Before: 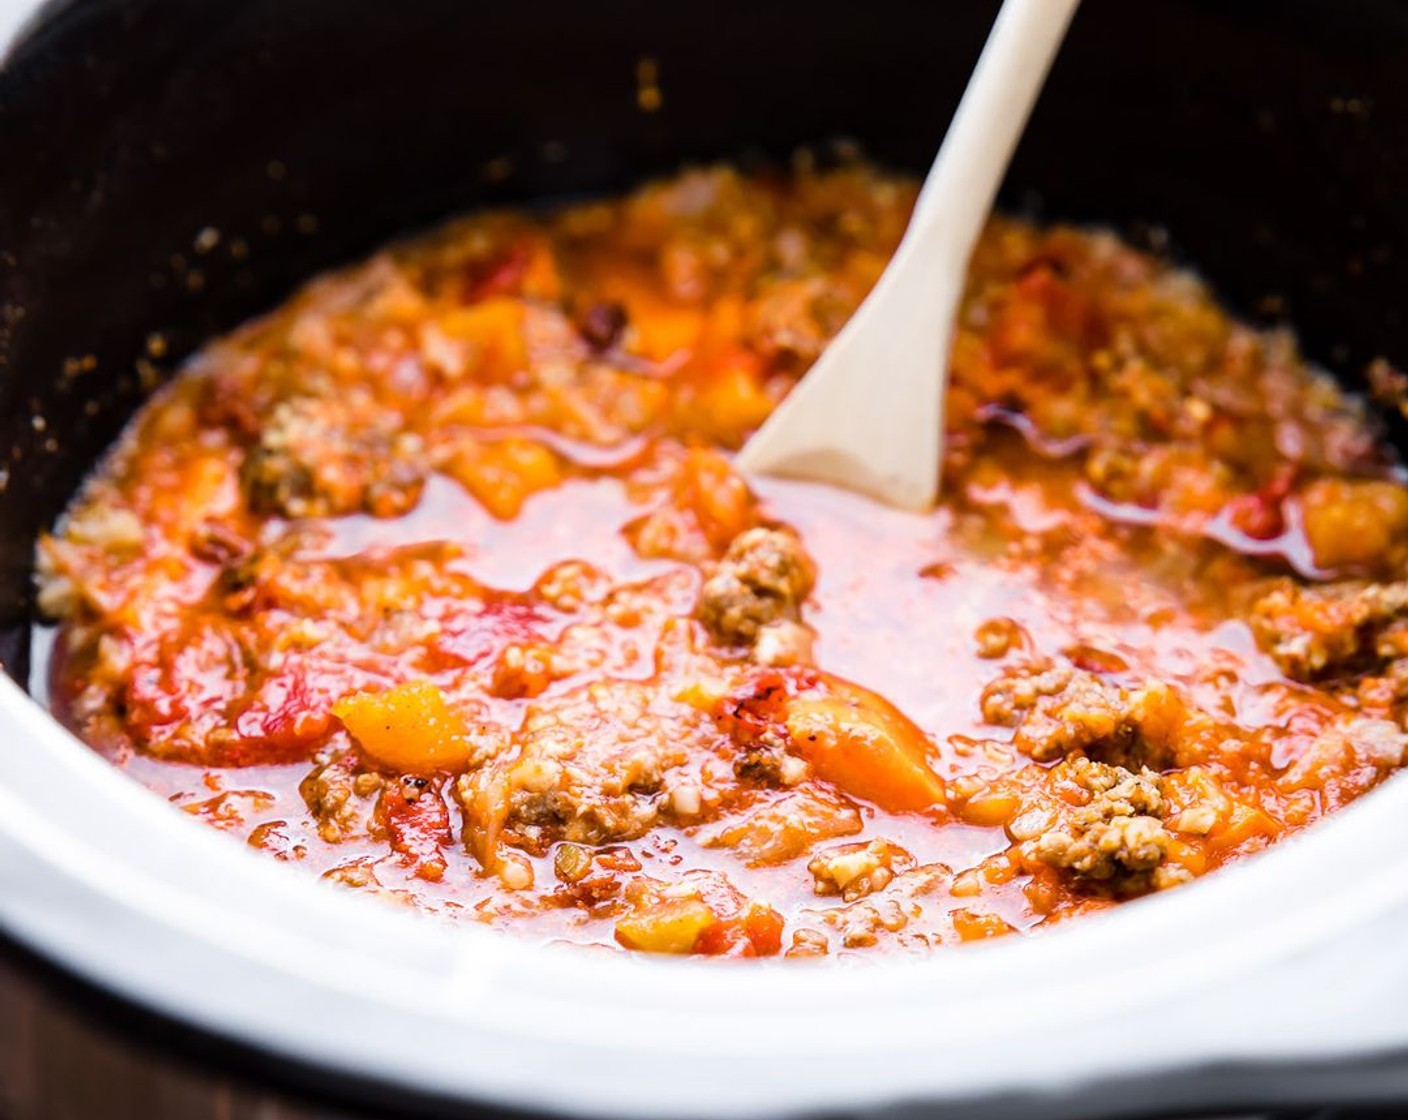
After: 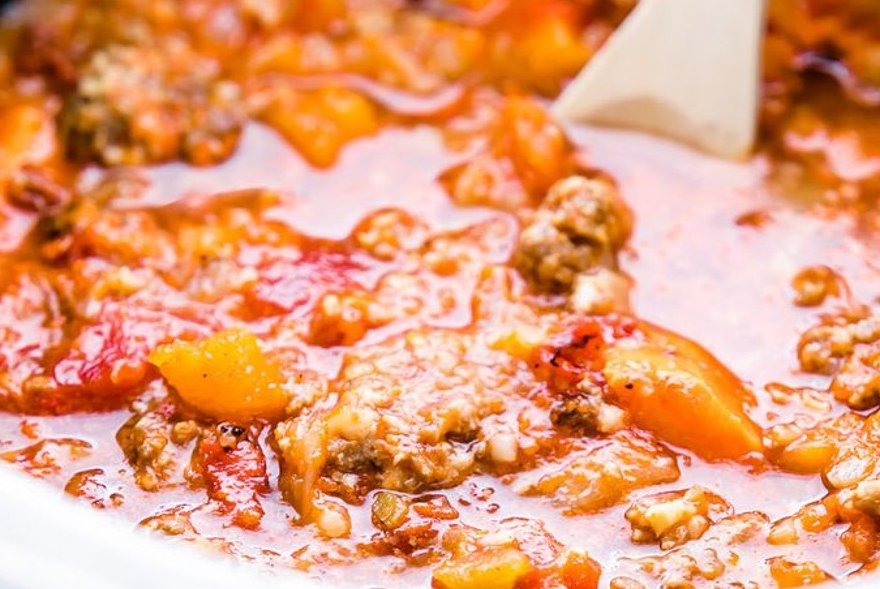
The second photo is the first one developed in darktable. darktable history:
crop: left 13.011%, top 31.506%, right 24.469%, bottom 15.856%
